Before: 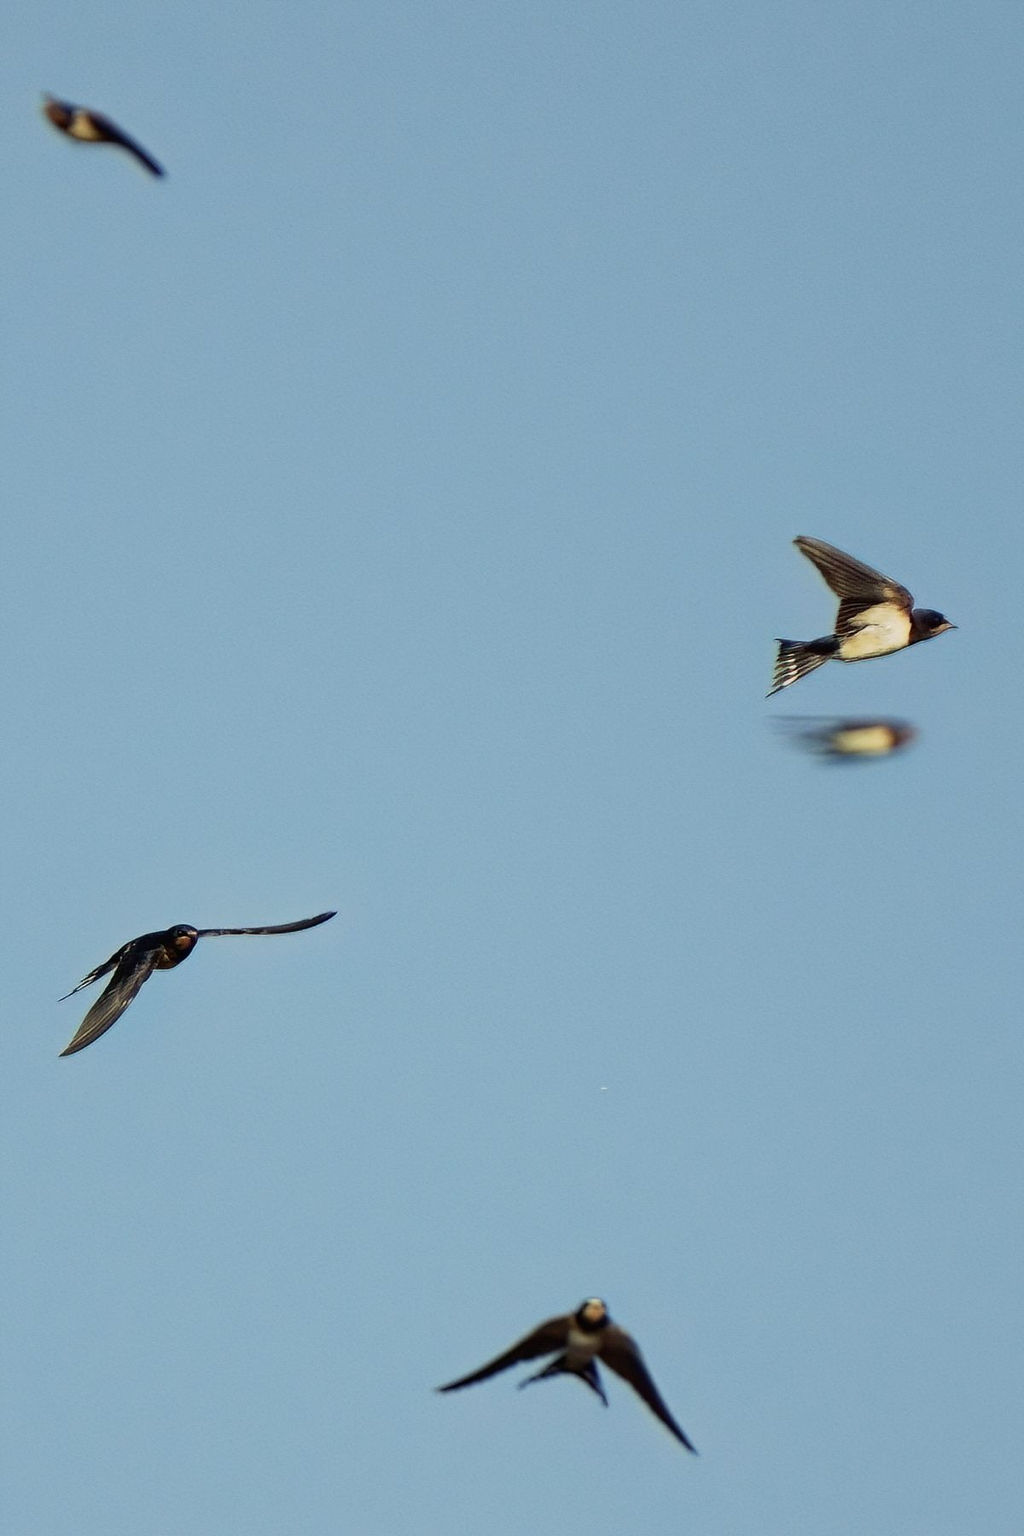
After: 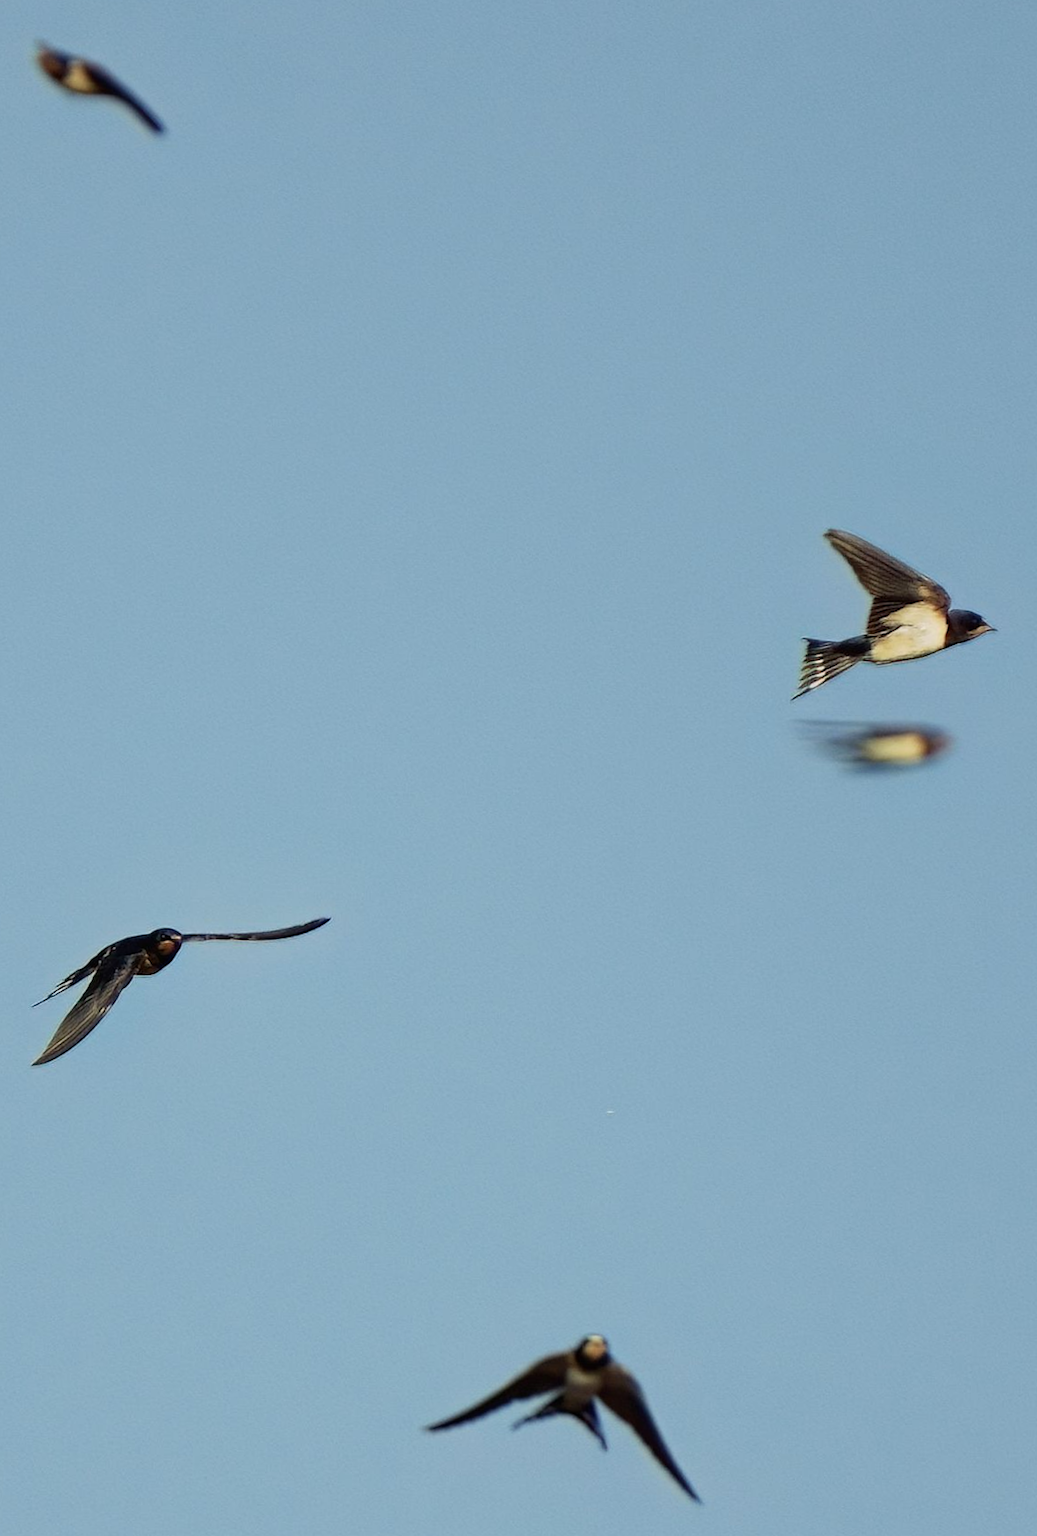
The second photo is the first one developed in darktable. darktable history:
crop and rotate: angle -1.69°
rotate and perspective: rotation -0.45°, automatic cropping original format, crop left 0.008, crop right 0.992, crop top 0.012, crop bottom 0.988
